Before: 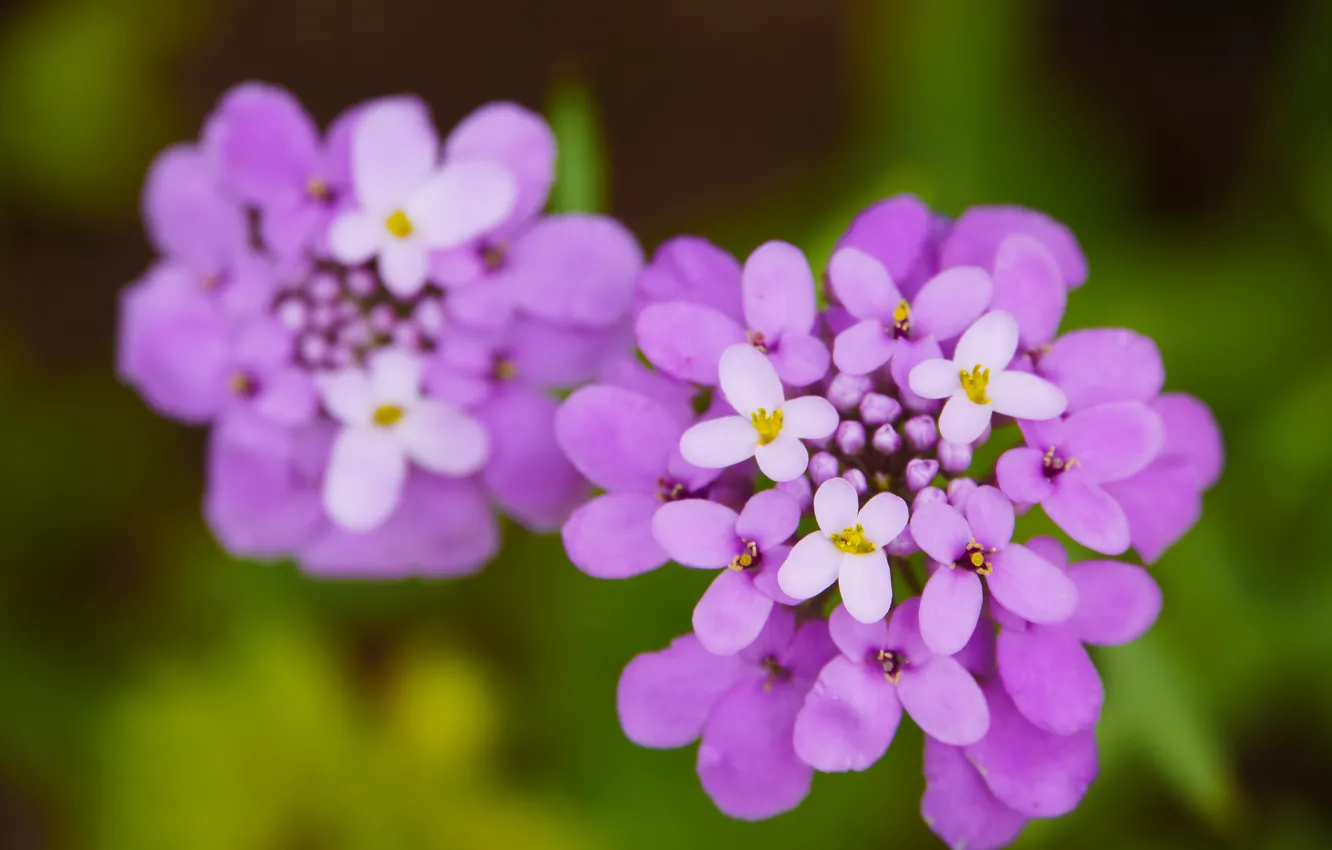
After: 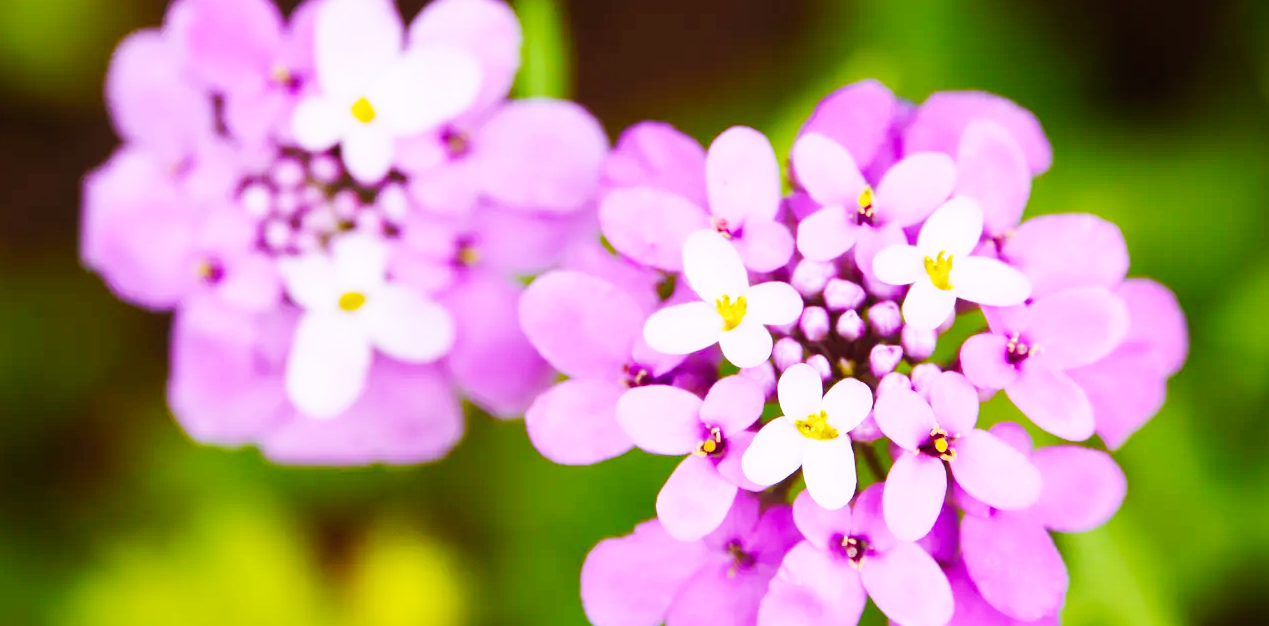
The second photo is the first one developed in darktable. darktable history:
crop and rotate: left 2.769%, top 13.557%, right 1.91%, bottom 12.744%
base curve: curves: ch0 [(0, 0.003) (0.001, 0.002) (0.006, 0.004) (0.02, 0.022) (0.048, 0.086) (0.094, 0.234) (0.162, 0.431) (0.258, 0.629) (0.385, 0.8) (0.548, 0.918) (0.751, 0.988) (1, 1)], preserve colors none
